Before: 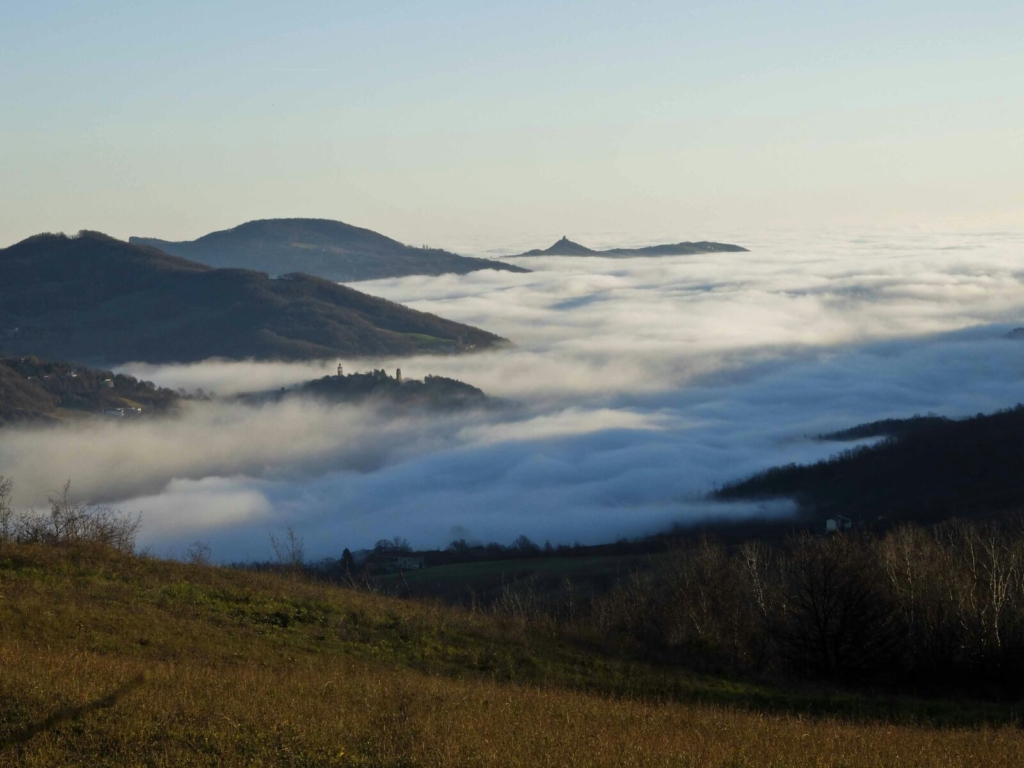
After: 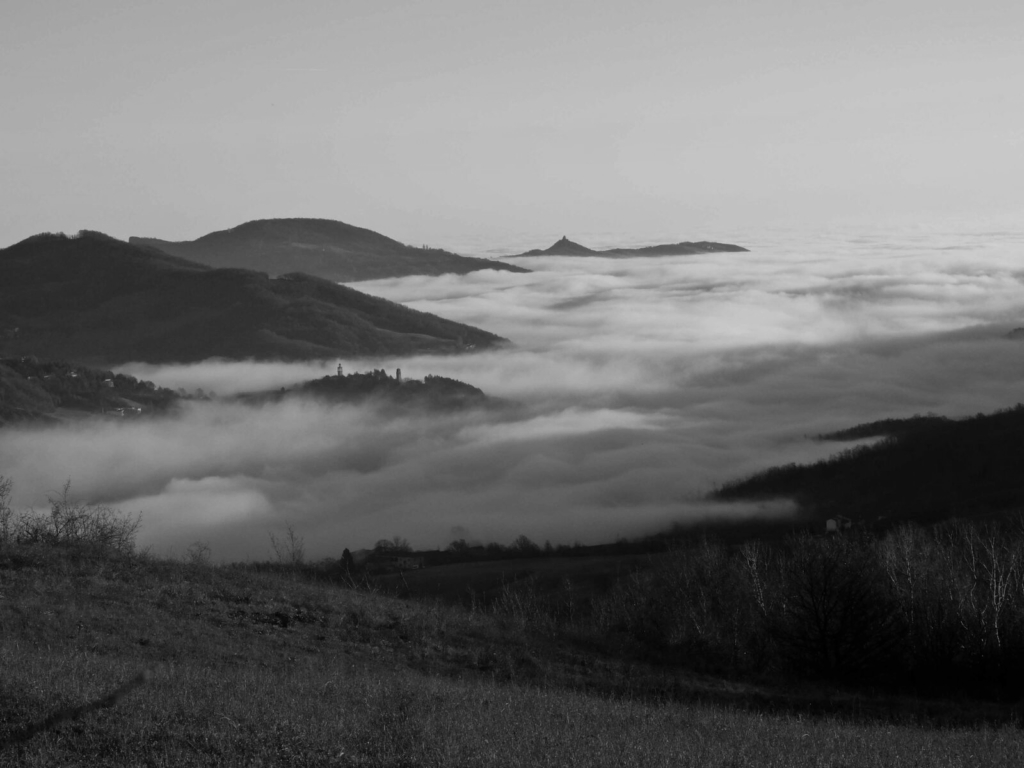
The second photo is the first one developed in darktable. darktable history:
exposure: exposure -0.293 EV, compensate highlight preservation false
monochrome: a -6.99, b 35.61, size 1.4
